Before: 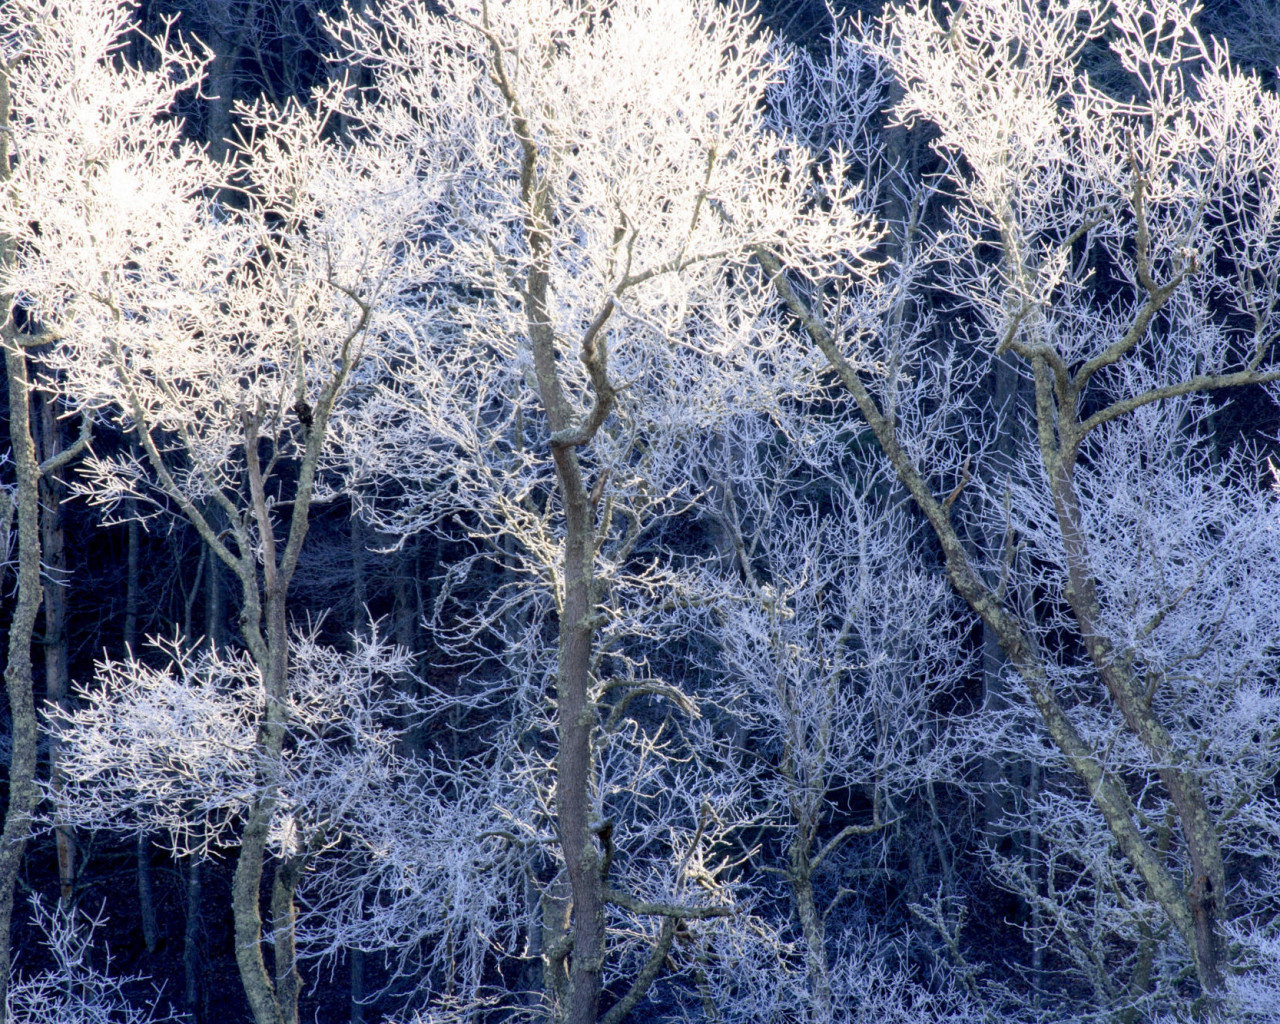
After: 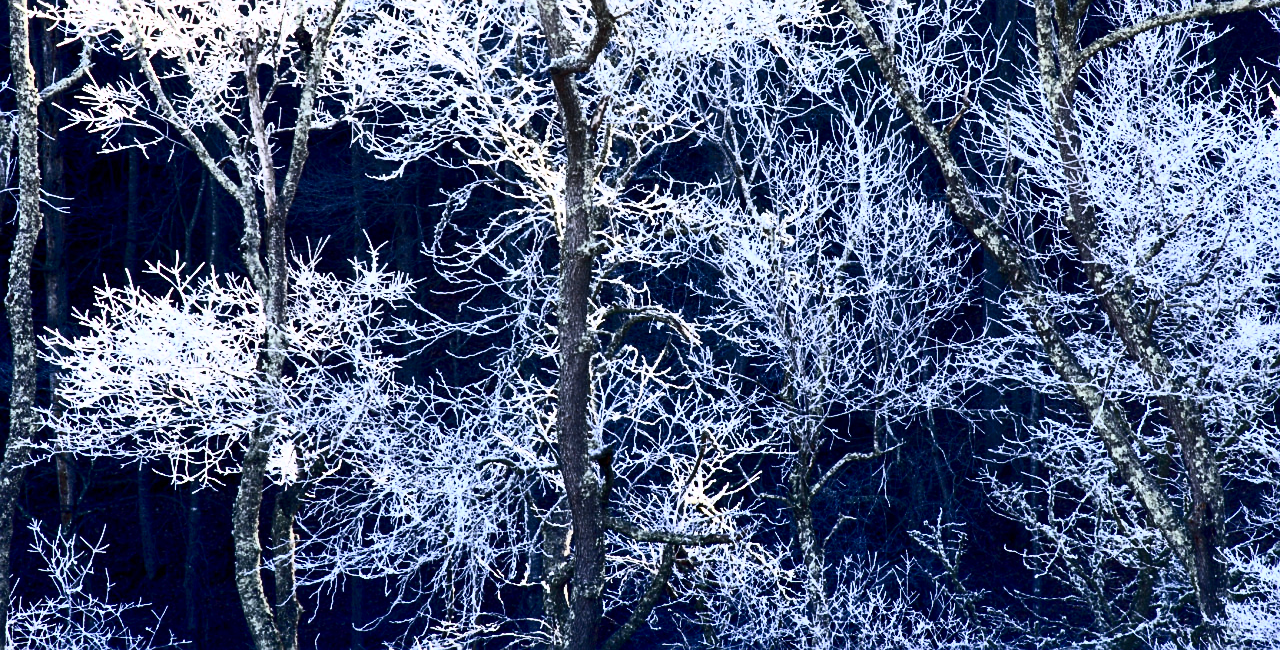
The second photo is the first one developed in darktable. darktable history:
sharpen: on, module defaults
color calibration: illuminant as shot in camera, x 0.358, y 0.373, temperature 4628.91 K
crop and rotate: top 36.435%
contrast brightness saturation: contrast 0.93, brightness 0.2
